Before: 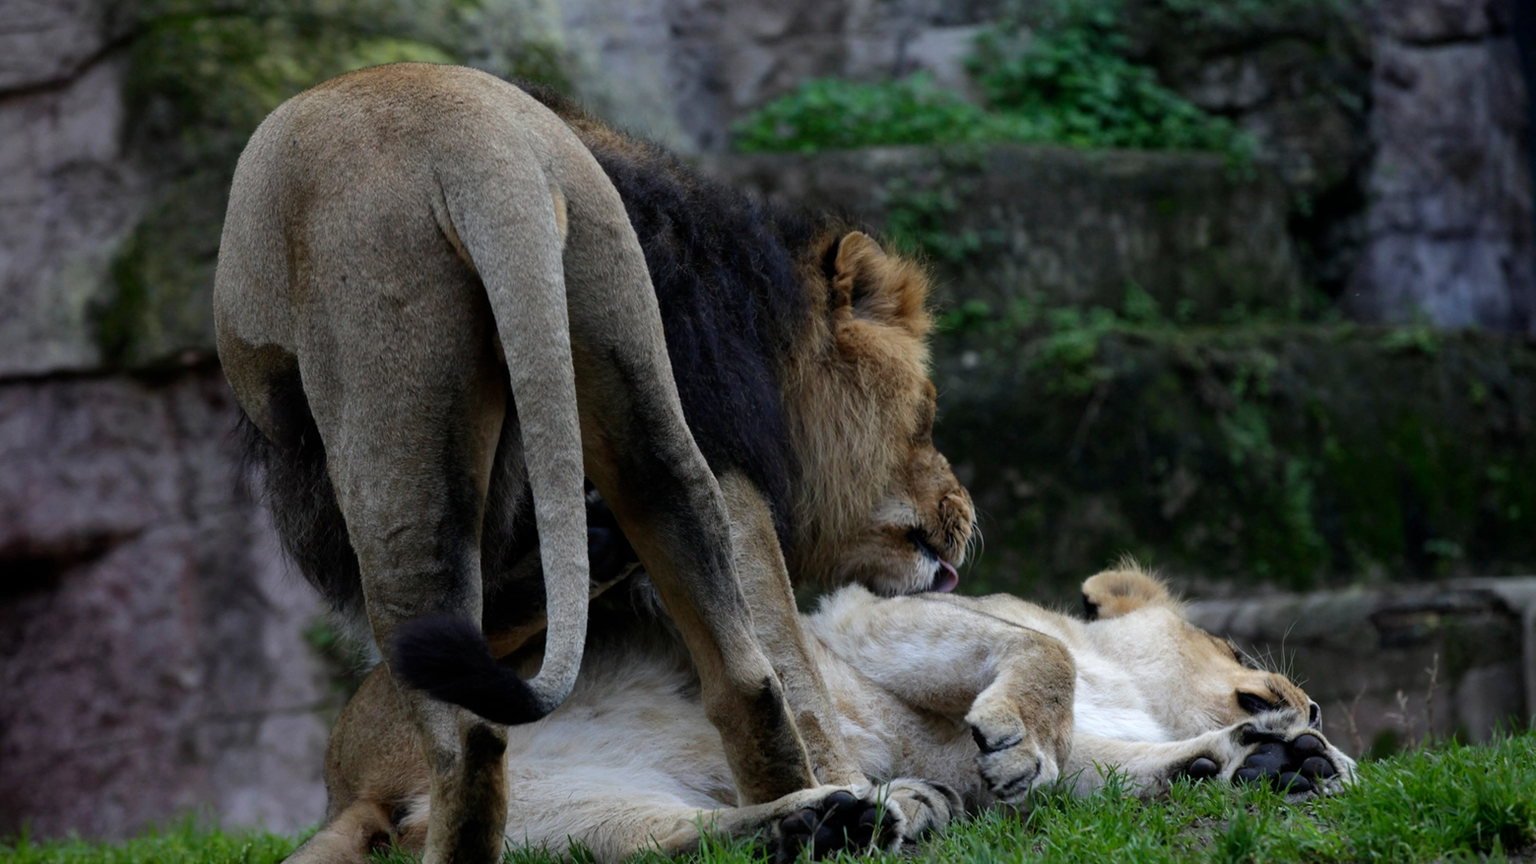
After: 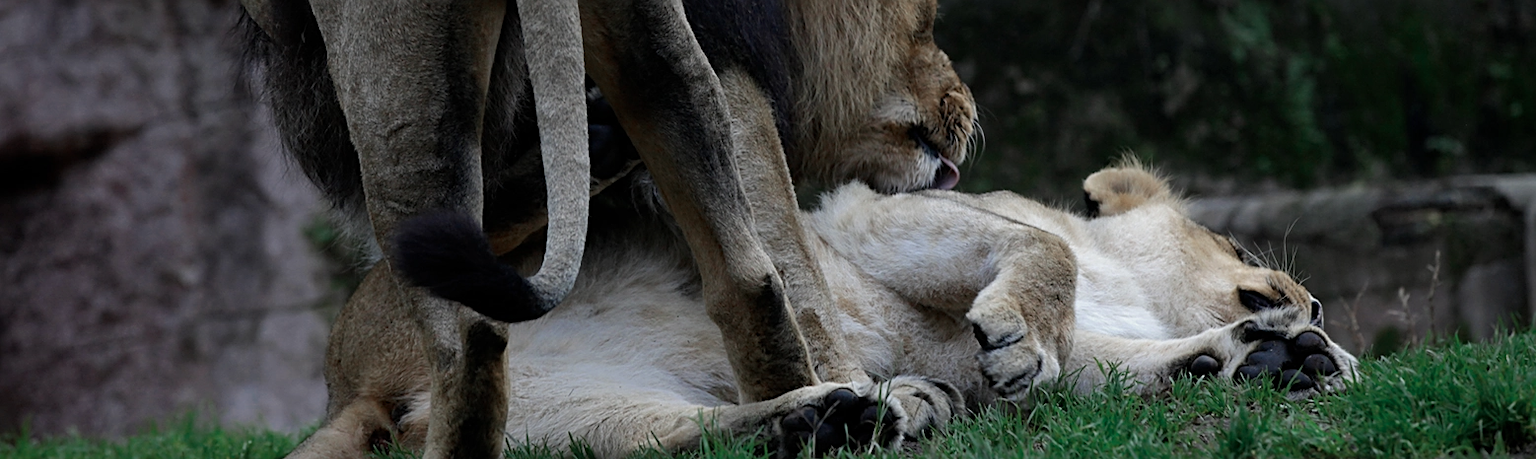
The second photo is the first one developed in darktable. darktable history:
sharpen: on, module defaults
color zones: curves: ch0 [(0, 0.5) (0.125, 0.4) (0.25, 0.5) (0.375, 0.4) (0.5, 0.4) (0.625, 0.35) (0.75, 0.35) (0.875, 0.5)]; ch1 [(0, 0.35) (0.125, 0.45) (0.25, 0.35) (0.375, 0.35) (0.5, 0.35) (0.625, 0.35) (0.75, 0.45) (0.875, 0.35)]; ch2 [(0, 0.6) (0.125, 0.5) (0.25, 0.5) (0.375, 0.6) (0.5, 0.6) (0.625, 0.5) (0.75, 0.5) (0.875, 0.5)]
crop and rotate: top 46.8%, right 0.121%
exposure: exposure -0.063 EV, compensate exposure bias true, compensate highlight preservation false
